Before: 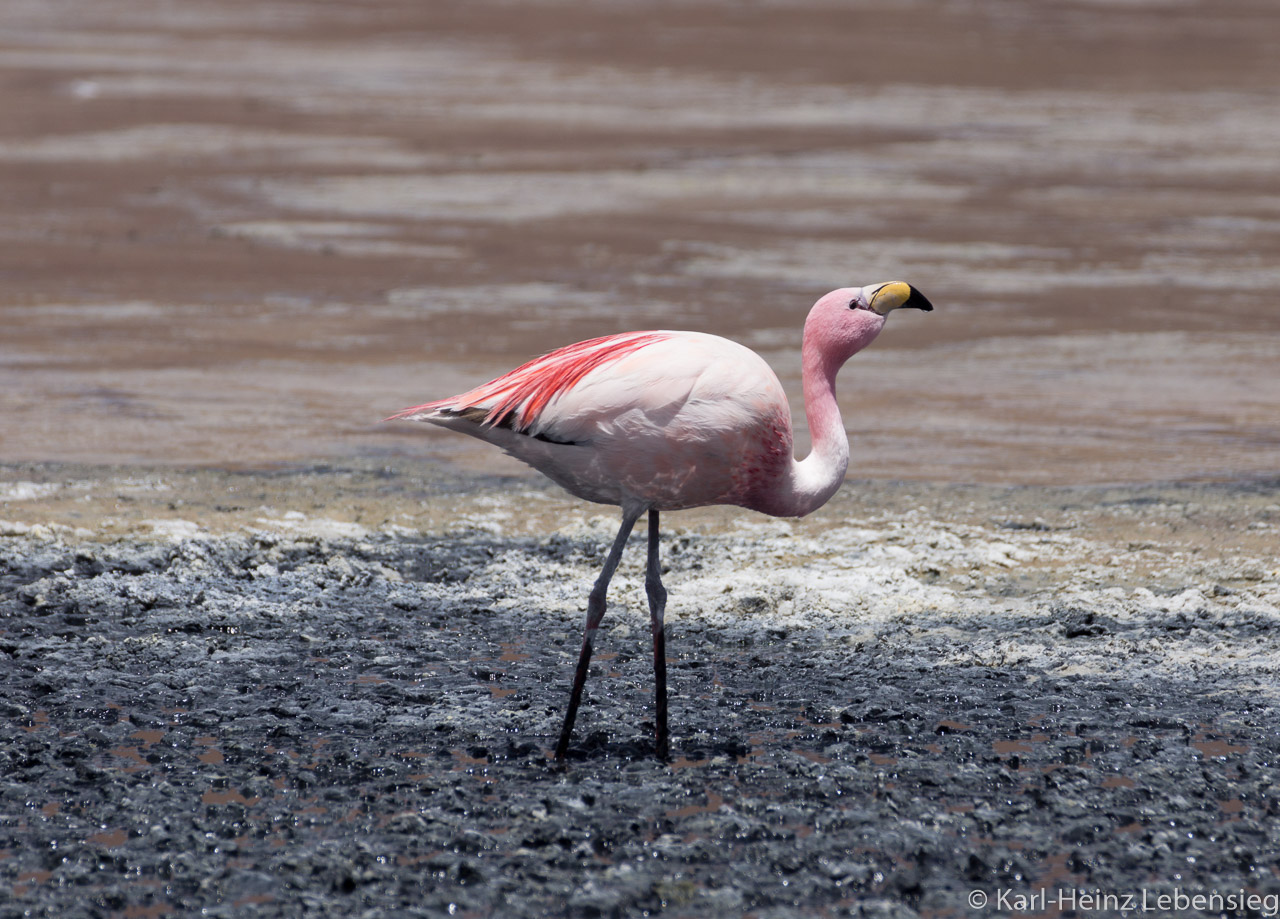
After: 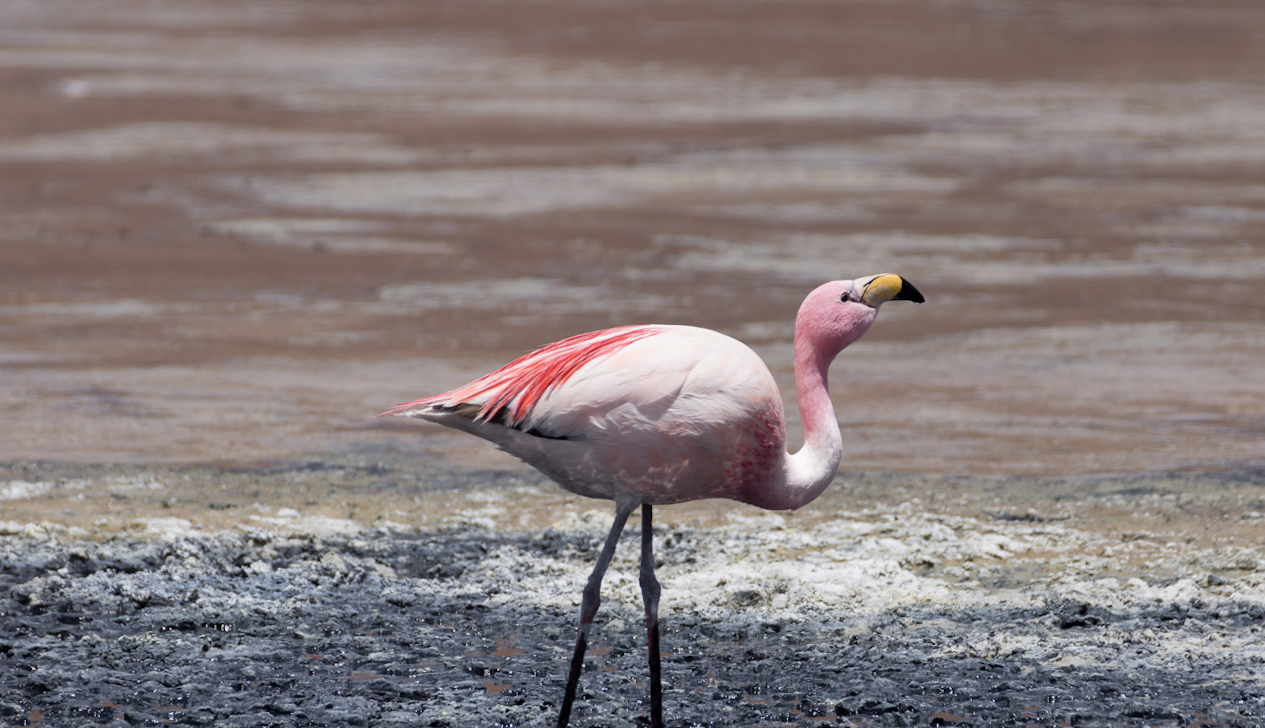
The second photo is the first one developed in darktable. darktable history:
shadows and highlights: low approximation 0.01, soften with gaussian
rotate and perspective: rotation -0.45°, automatic cropping original format, crop left 0.008, crop right 0.992, crop top 0.012, crop bottom 0.988
crop: bottom 19.644%
